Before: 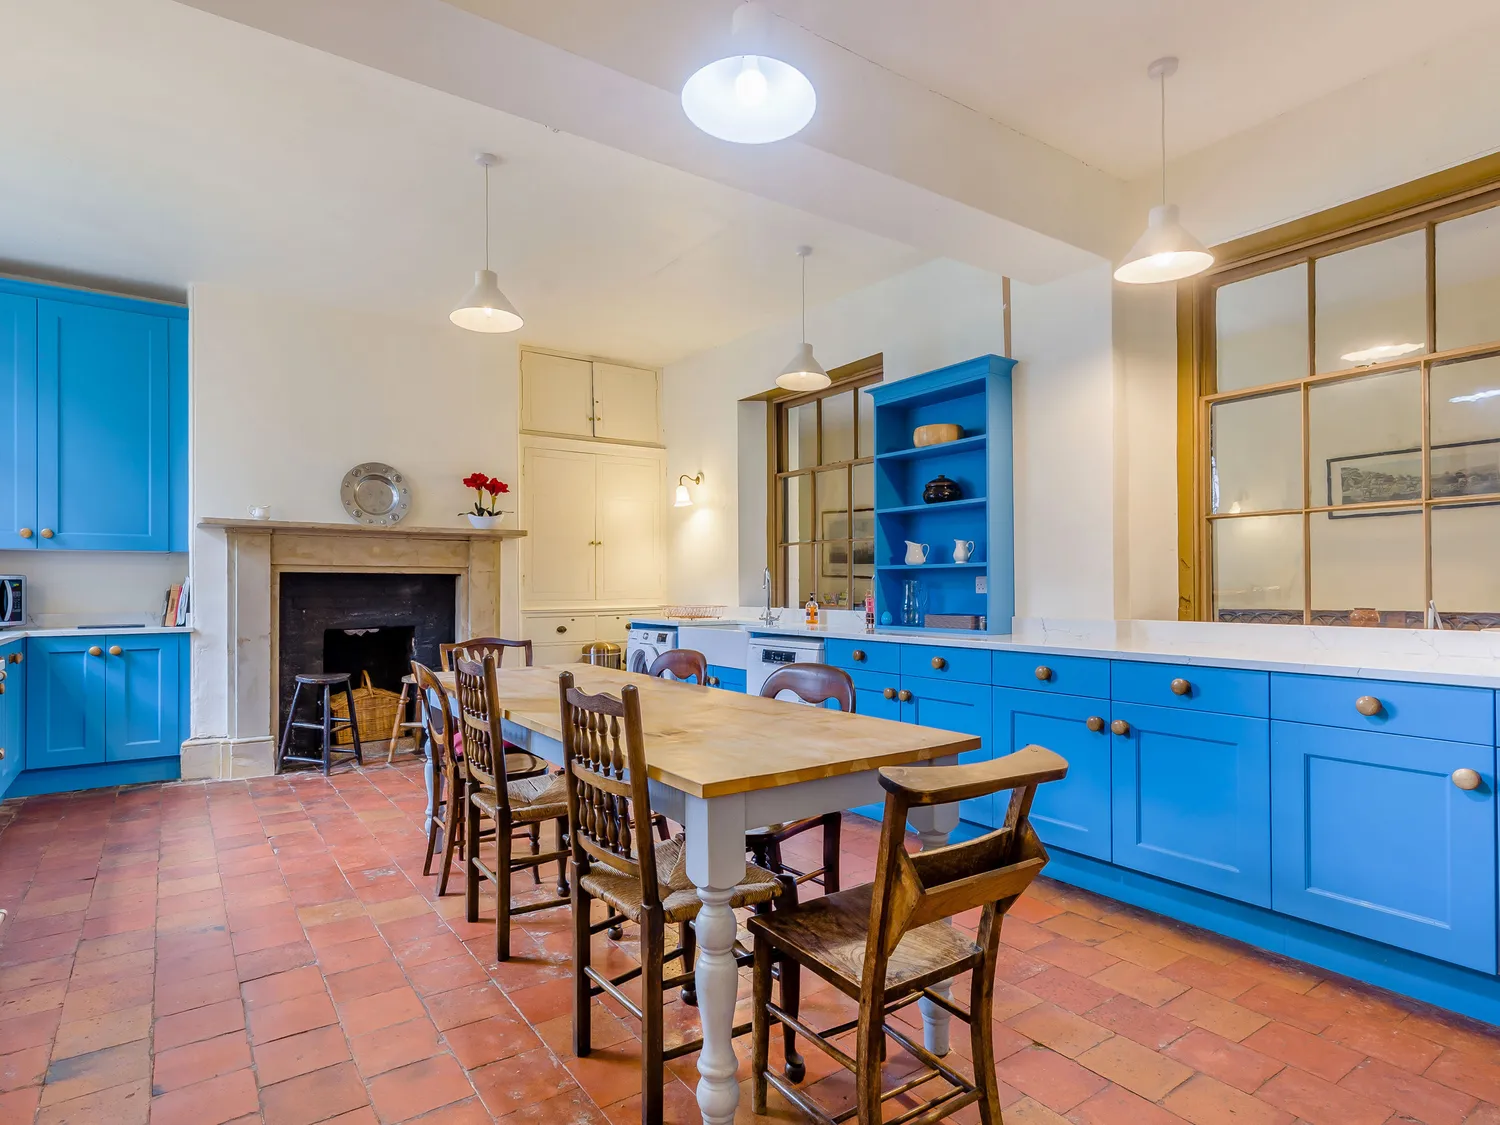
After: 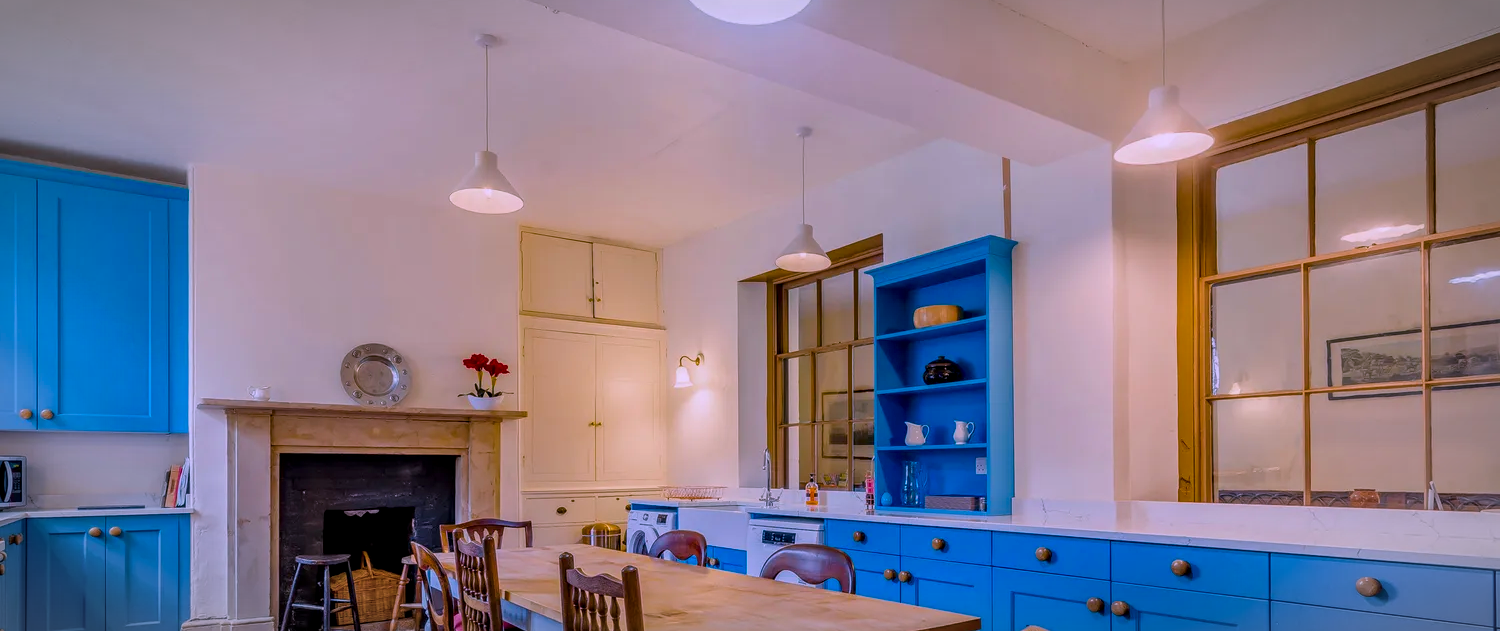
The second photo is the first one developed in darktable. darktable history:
vignetting: fall-off start 87%, automatic ratio true
crop and rotate: top 10.605%, bottom 33.274%
color balance rgb: linear chroma grading › global chroma 15%, perceptual saturation grading › global saturation 30%
local contrast: on, module defaults
color correction: highlights a* 15.46, highlights b* -20.56
exposure: exposure -0.582 EV, compensate highlight preservation false
